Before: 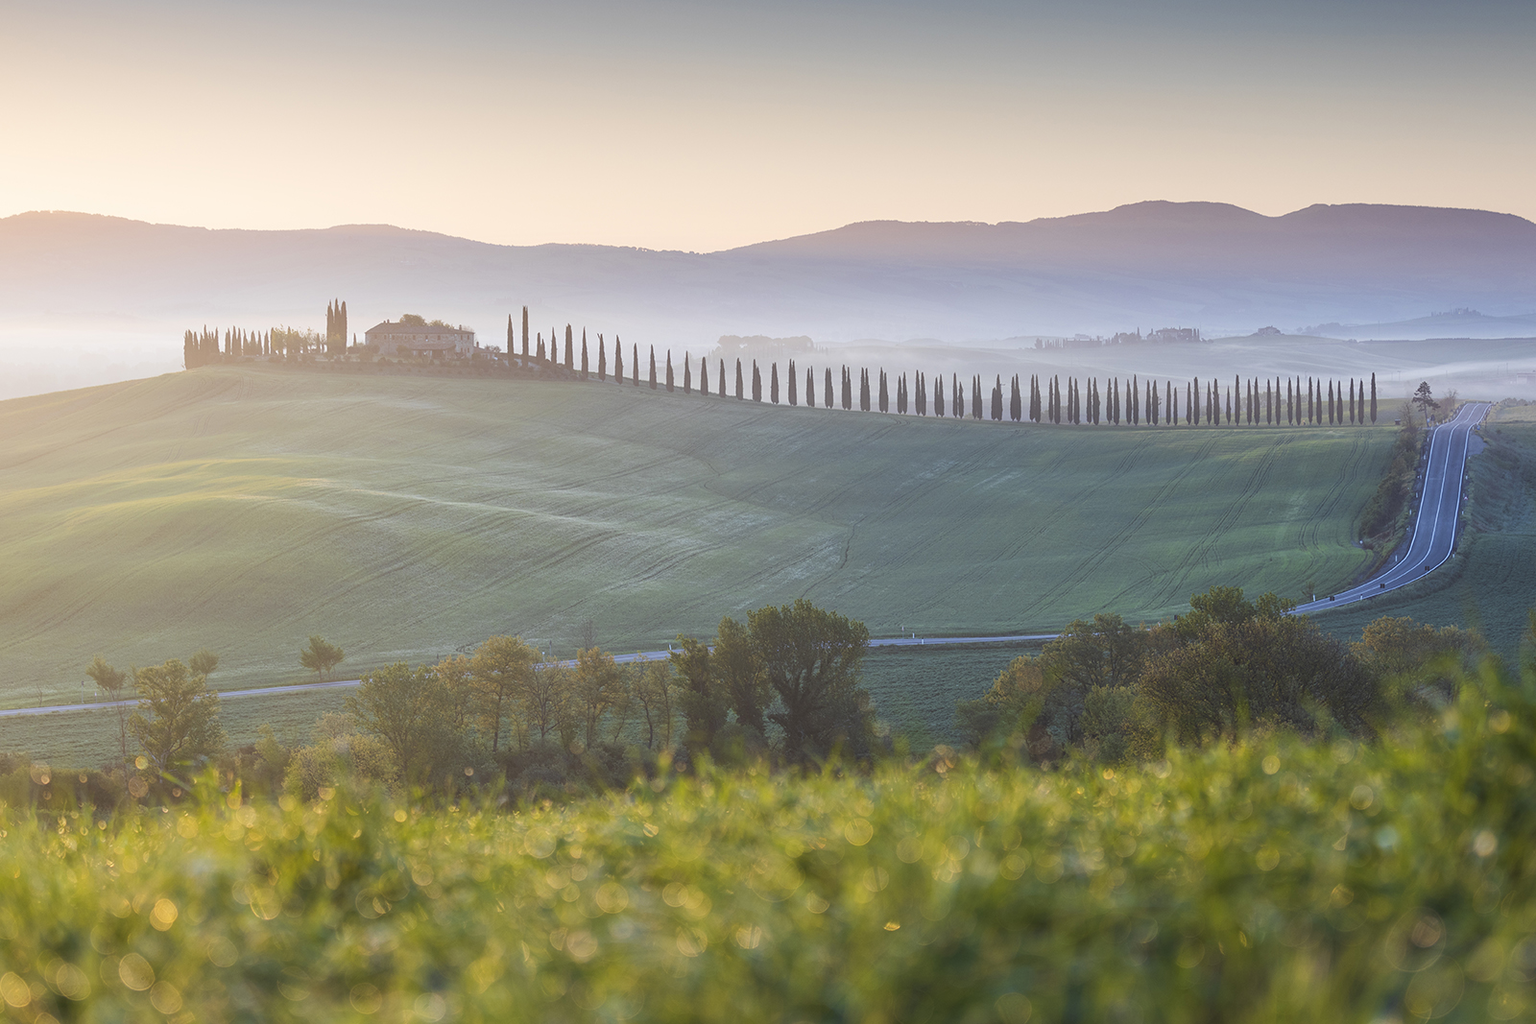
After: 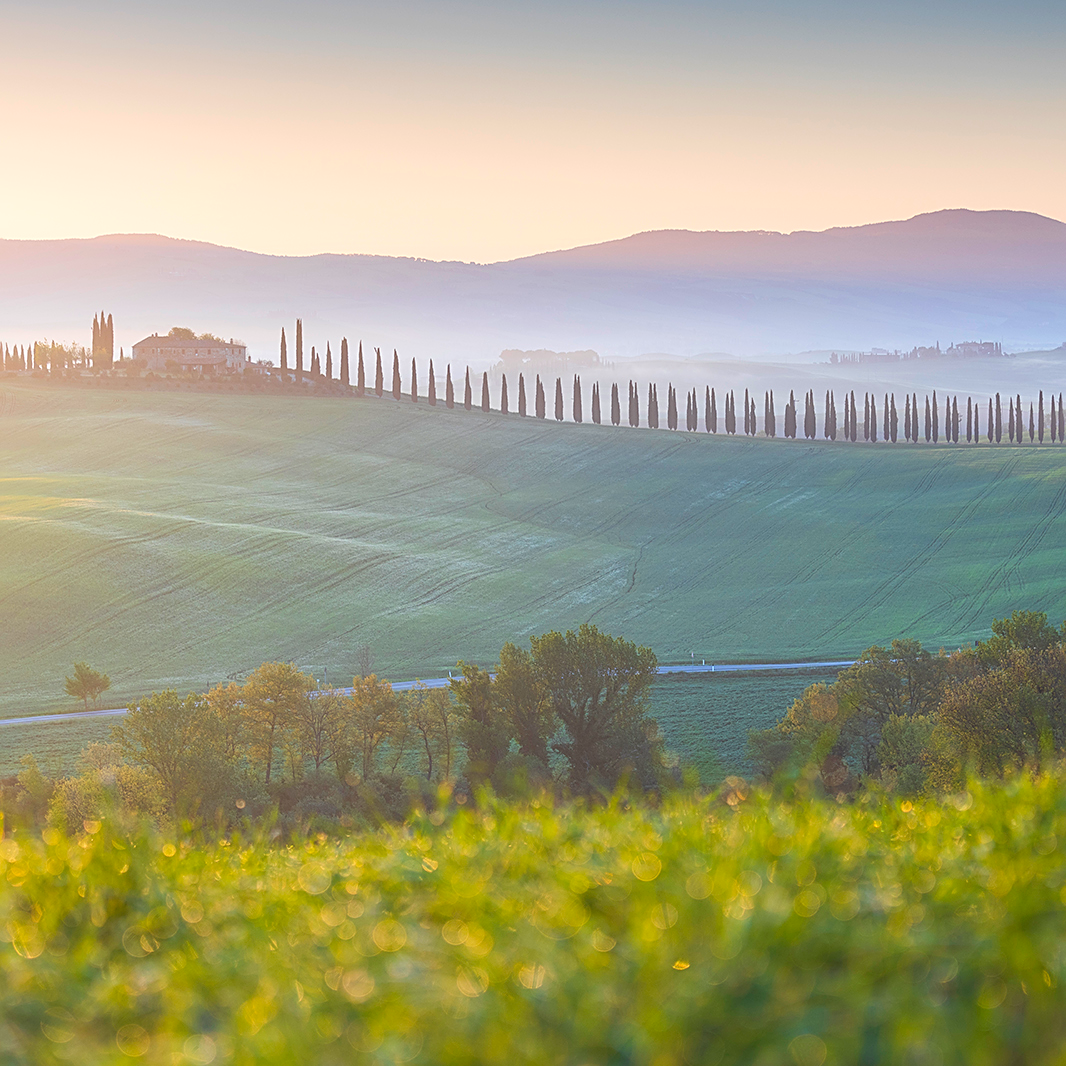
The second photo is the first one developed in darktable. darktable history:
sharpen: on, module defaults
contrast brightness saturation: contrast -0.19, saturation 0.19
crop and rotate: left 15.546%, right 17.787%
exposure: black level correction 0.001, exposure 0.5 EV, compensate exposure bias true, compensate highlight preservation false
